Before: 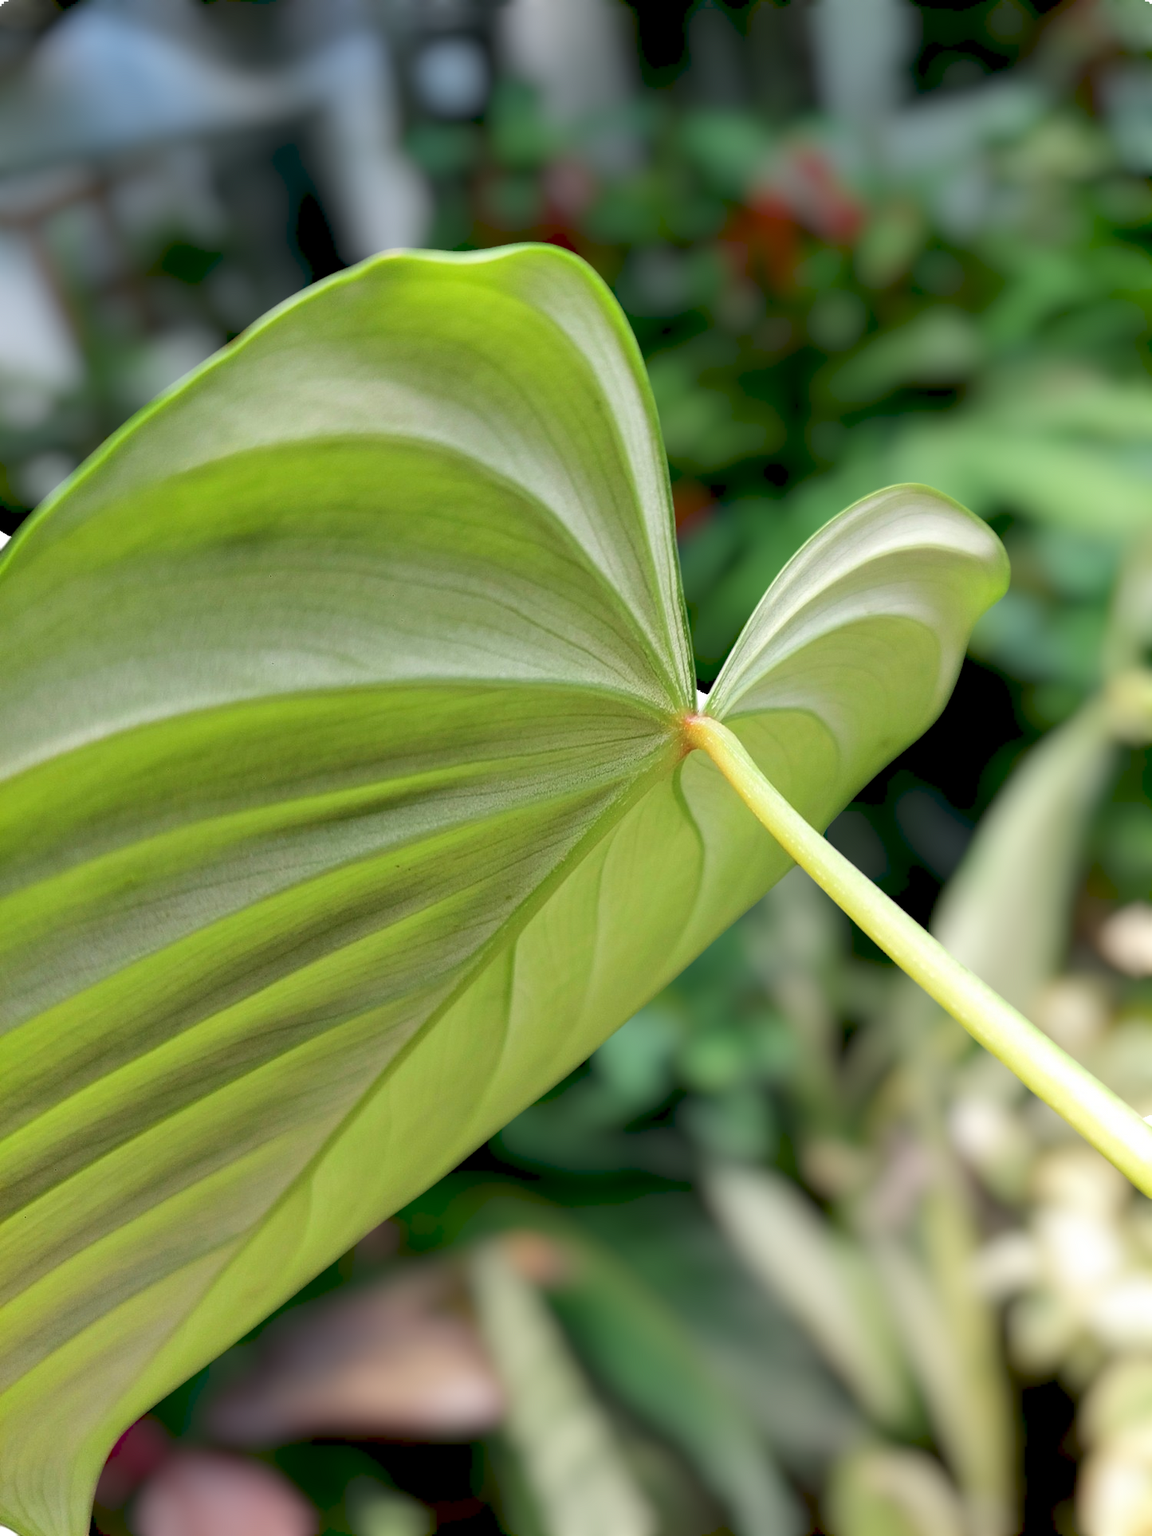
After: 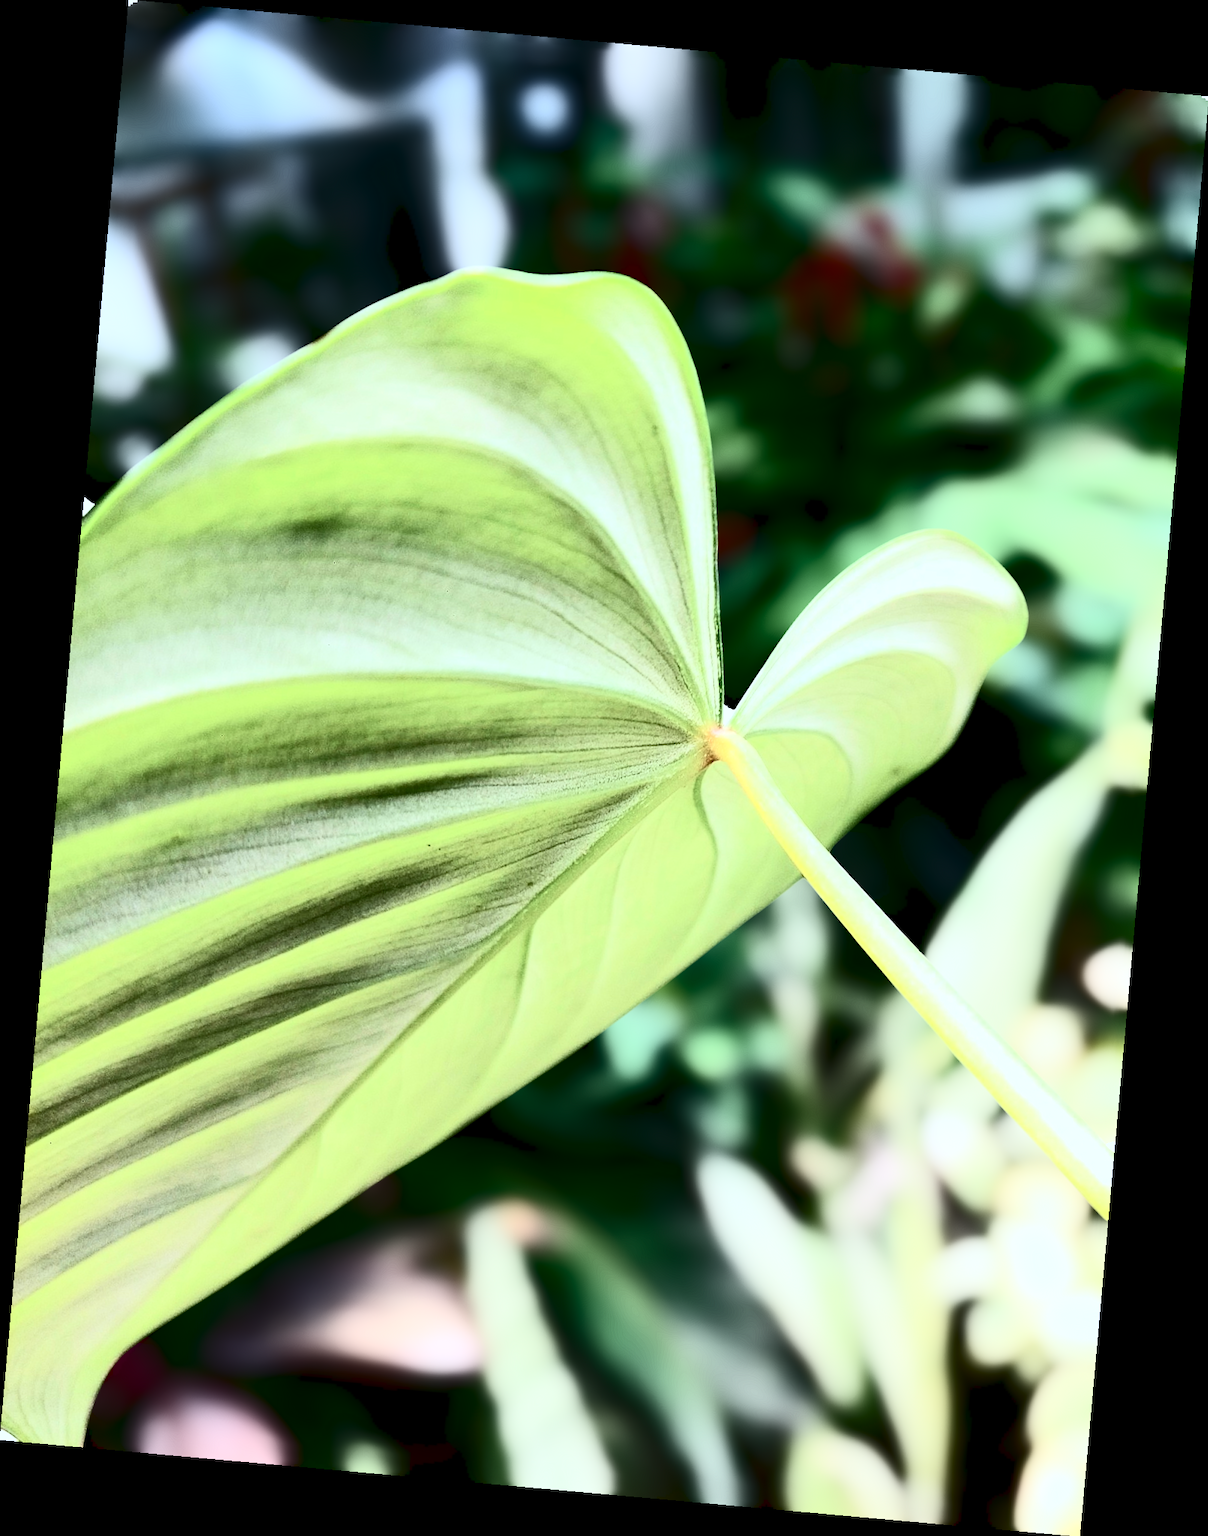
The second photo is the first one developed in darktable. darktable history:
rotate and perspective: rotation 5.12°, automatic cropping off
color calibration: x 0.37, y 0.382, temperature 4313.32 K
contrast brightness saturation: contrast 0.93, brightness 0.2
